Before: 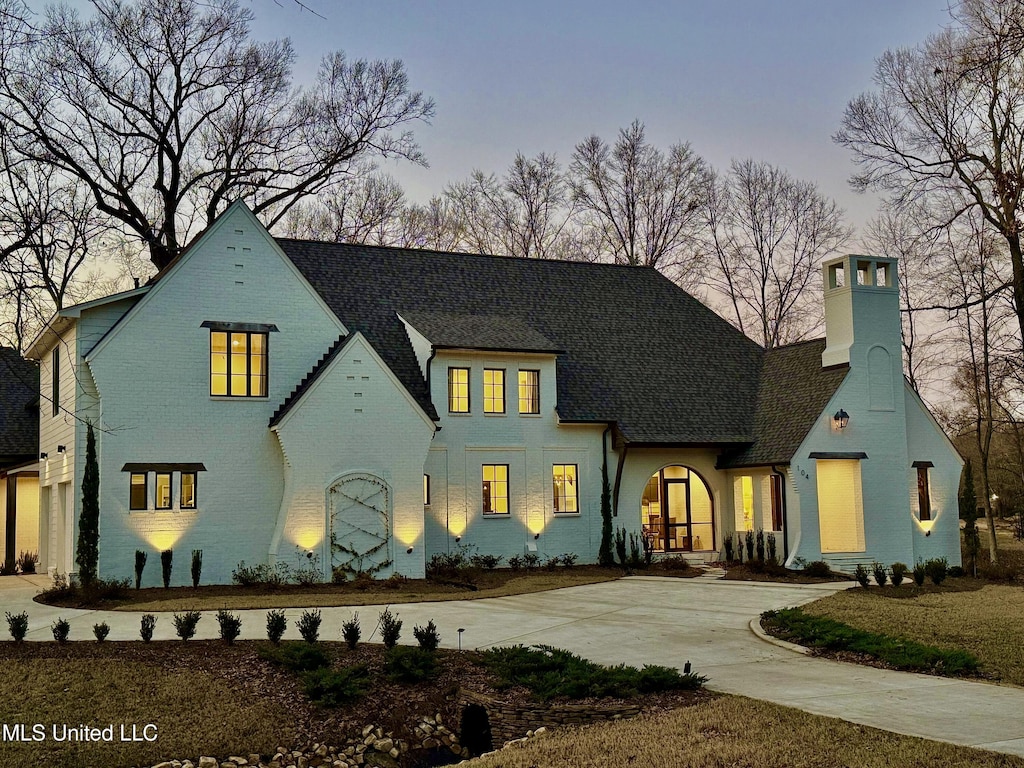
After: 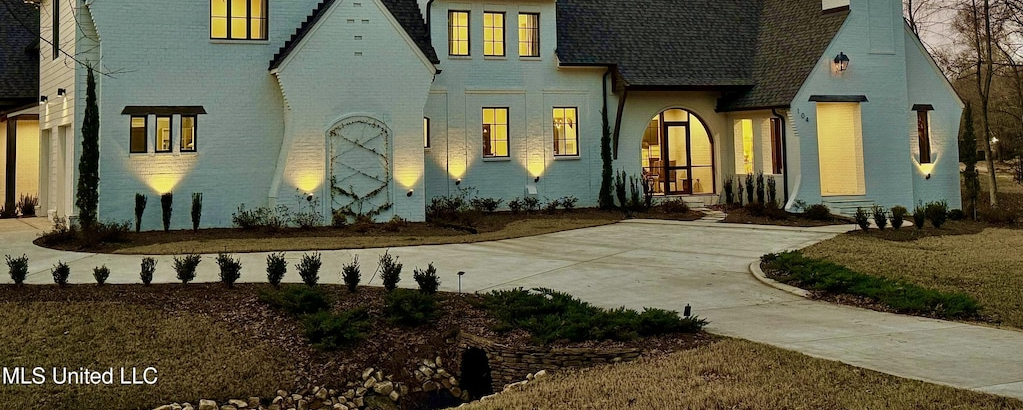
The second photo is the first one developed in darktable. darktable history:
crop and rotate: top 46.579%, right 0.029%
